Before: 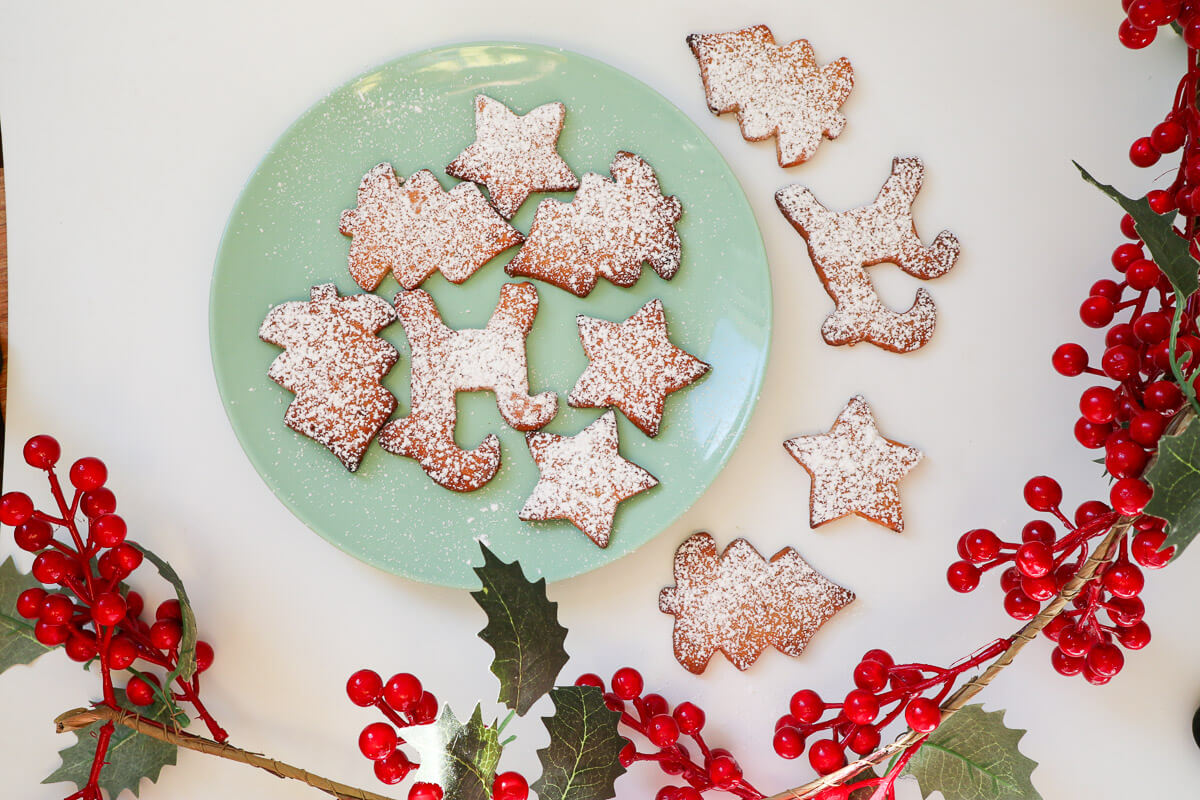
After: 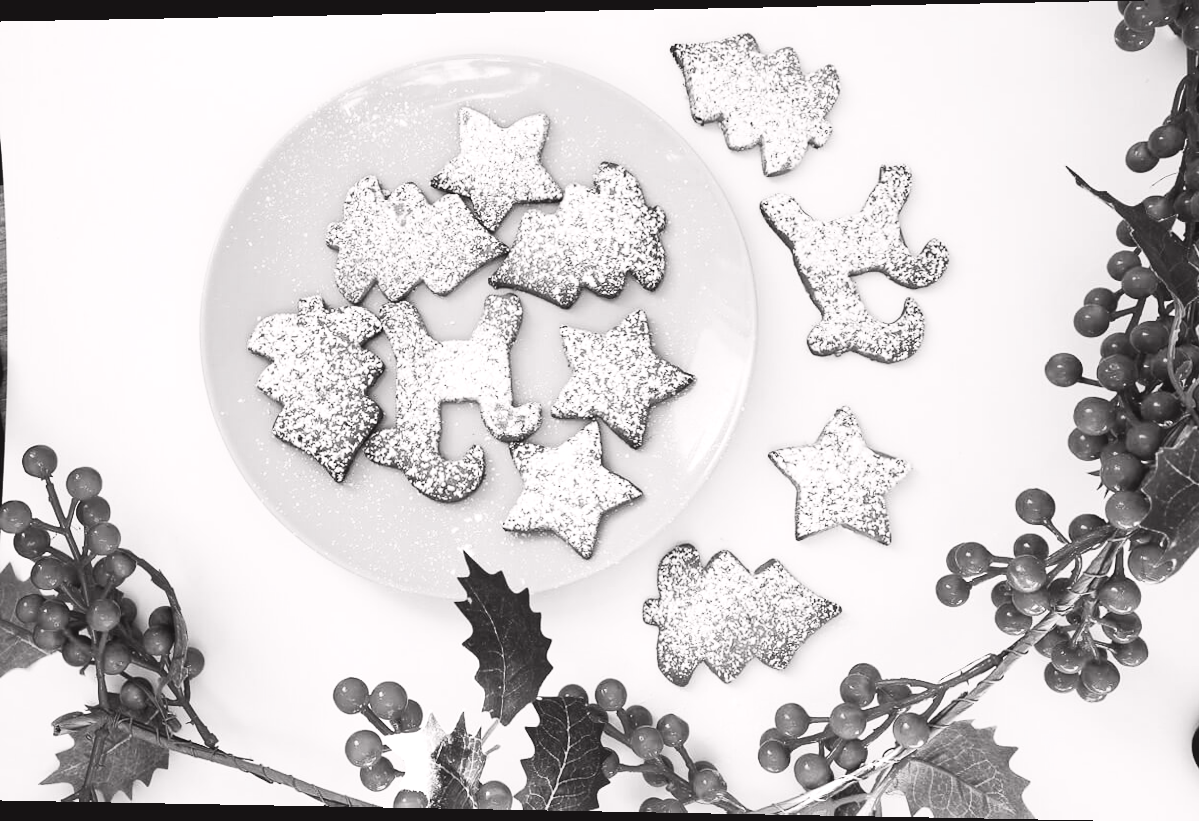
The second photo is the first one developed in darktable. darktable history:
color calibration: output gray [0.22, 0.42, 0.37, 0], gray › normalize channels true, illuminant same as pipeline (D50), adaptation XYZ, x 0.346, y 0.359, gamut compression 0
tone curve: curves: ch0 [(0.003, 0.029) (0.188, 0.252) (0.46, 0.56) (0.608, 0.748) (0.871, 0.955) (1, 1)]; ch1 [(0, 0) (0.35, 0.356) (0.45, 0.453) (0.508, 0.515) (0.618, 0.634) (1, 1)]; ch2 [(0, 0) (0.456, 0.469) (0.5, 0.5) (0.634, 0.625) (1, 1)], color space Lab, independent channels, preserve colors none
tone equalizer: -8 EV -0.75 EV, -7 EV -0.7 EV, -6 EV -0.6 EV, -5 EV -0.4 EV, -3 EV 0.4 EV, -2 EV 0.6 EV, -1 EV 0.7 EV, +0 EV 0.75 EV, edges refinement/feathering 500, mask exposure compensation -1.57 EV, preserve details no
rotate and perspective: lens shift (horizontal) -0.055, automatic cropping off
contrast brightness saturation: contrast -0.08, brightness -0.04, saturation -0.11
exposure: exposure -0.064 EV, compensate highlight preservation false
